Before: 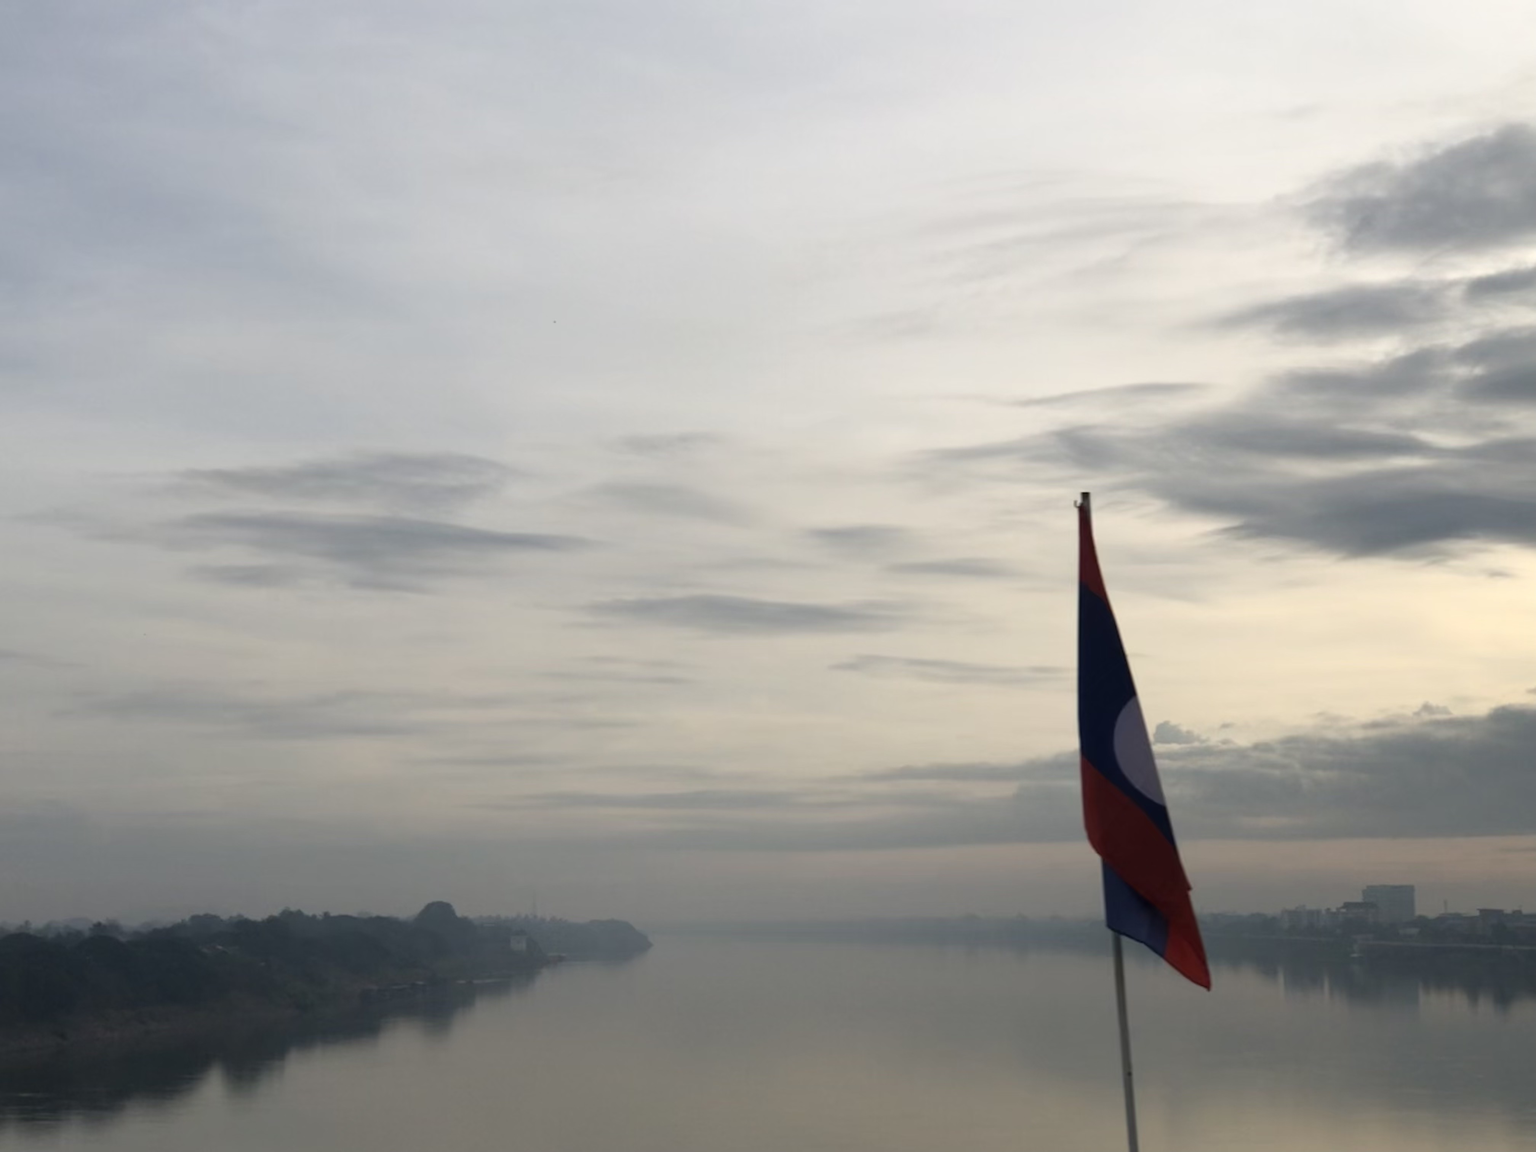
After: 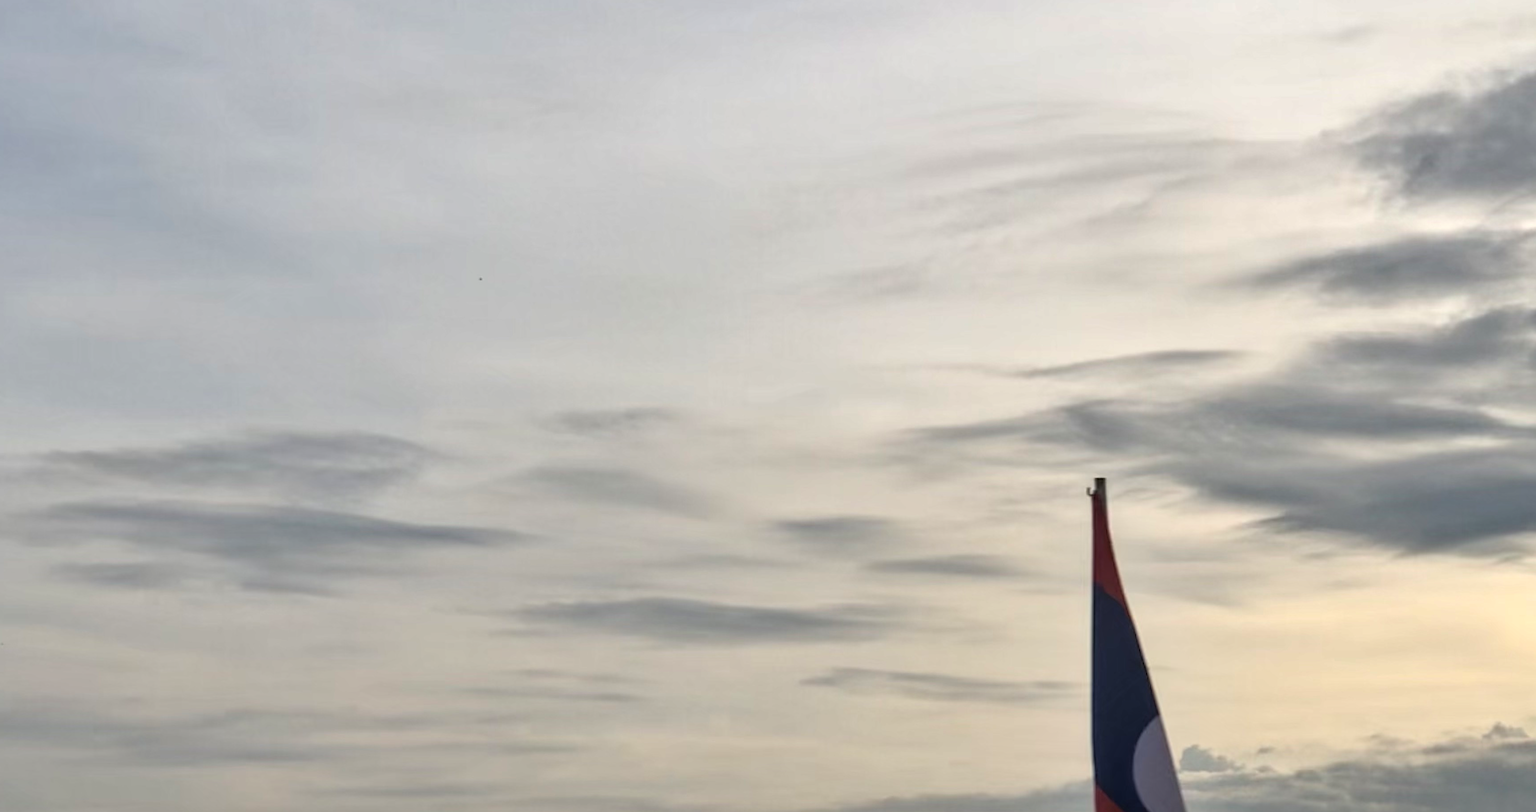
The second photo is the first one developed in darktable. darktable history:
contrast brightness saturation: brightness 0.15
sharpen: on, module defaults
local contrast: detail 130%
shadows and highlights: low approximation 0.01, soften with gaussian
crop and rotate: left 9.345%, top 7.22%, right 4.982%, bottom 32.331%
